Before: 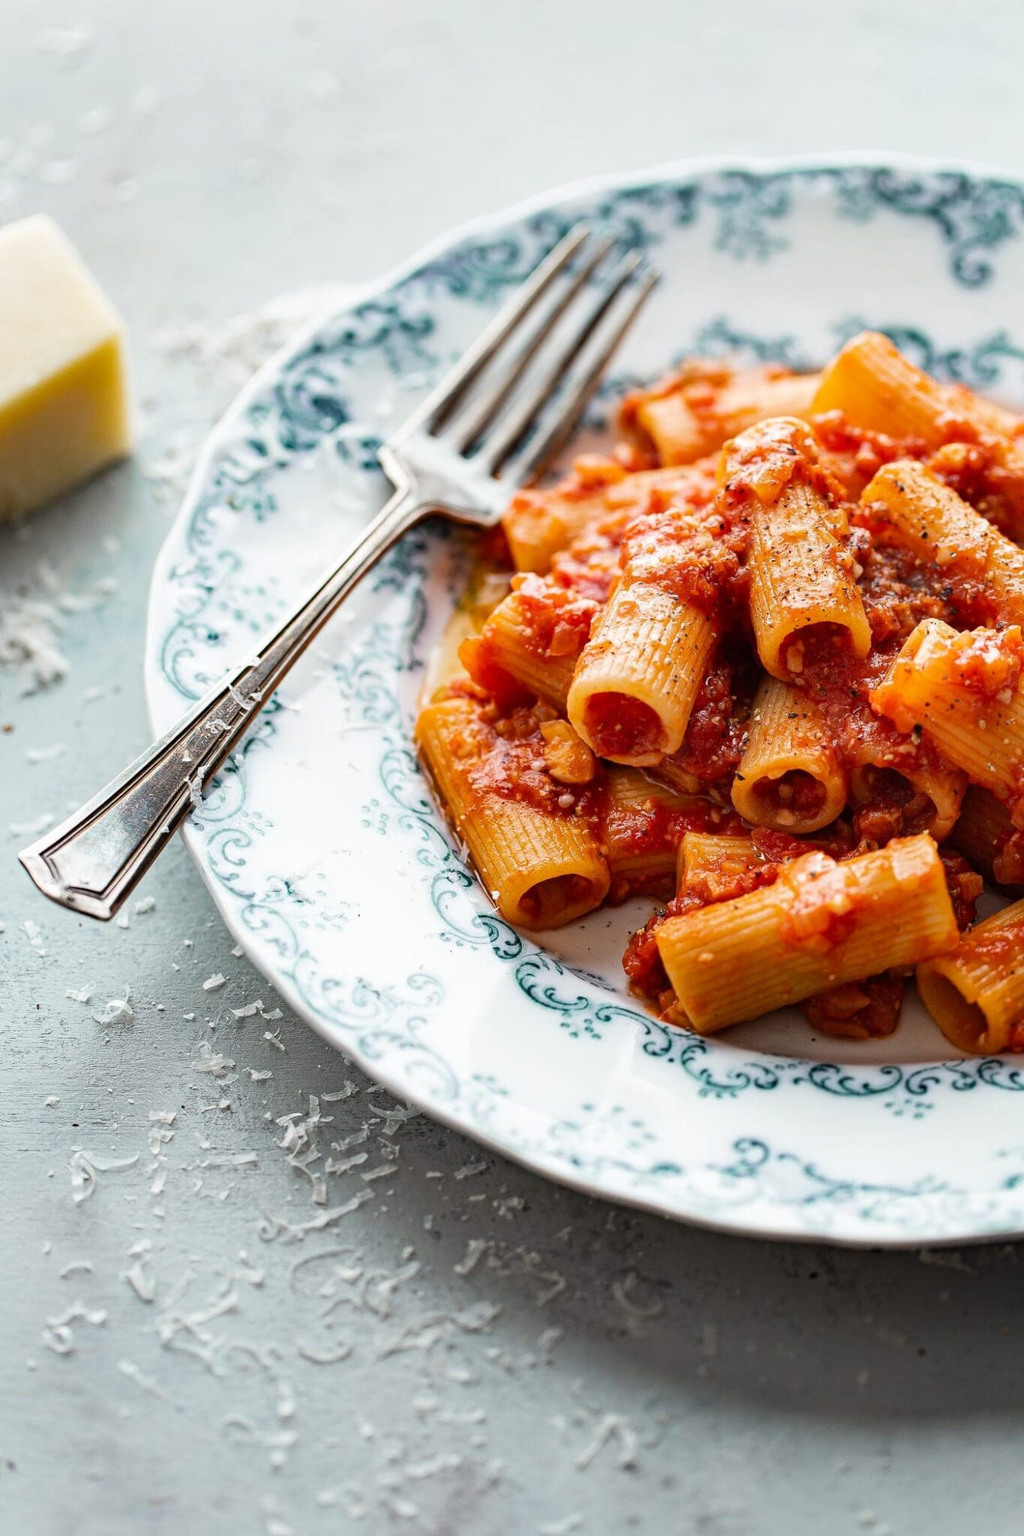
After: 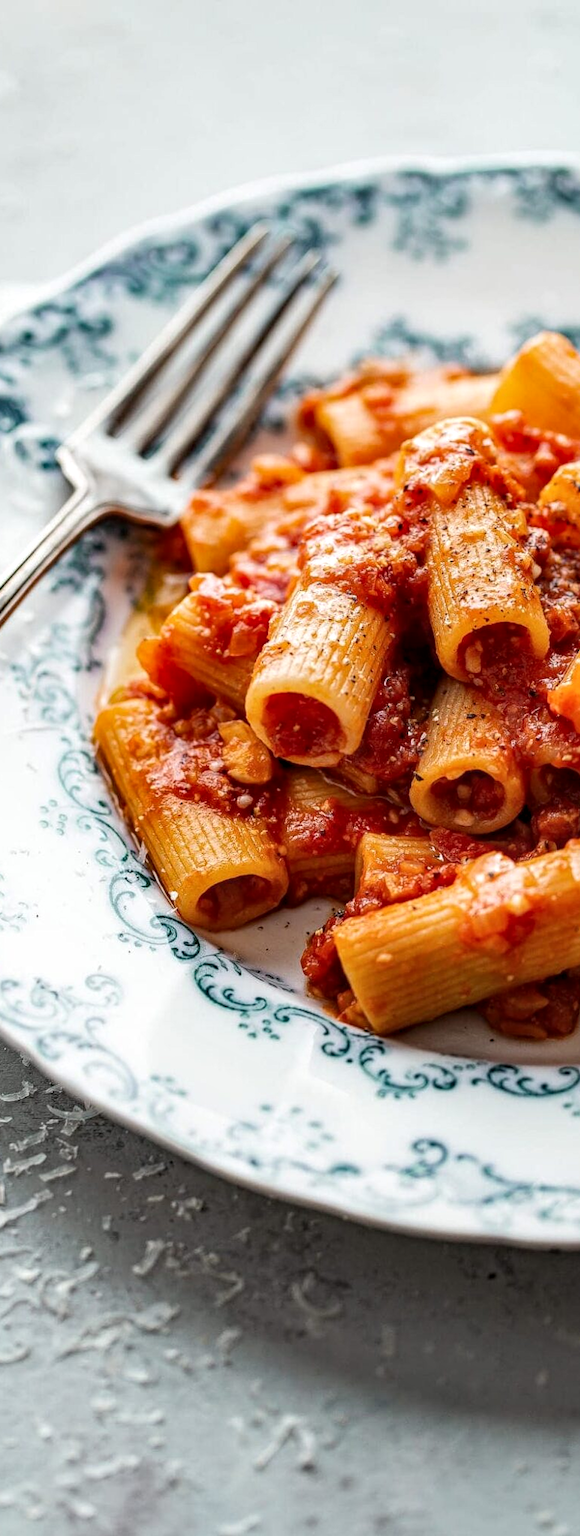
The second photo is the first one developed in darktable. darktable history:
local contrast: detail 130%
crop: left 31.465%, top 0.009%, right 11.821%
